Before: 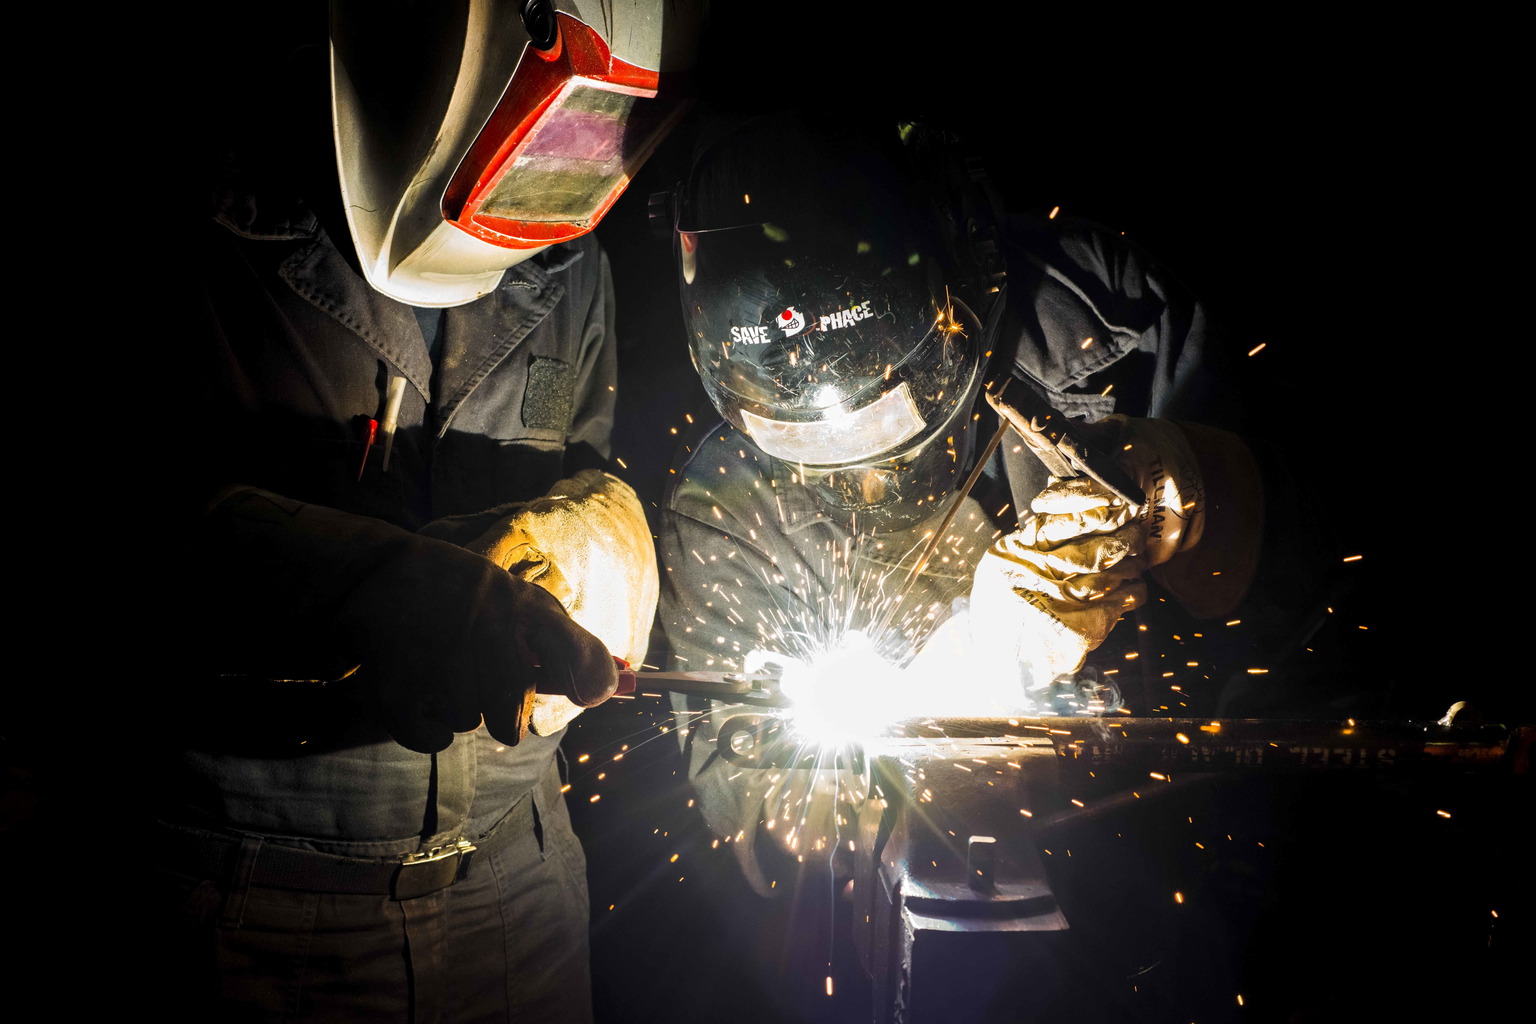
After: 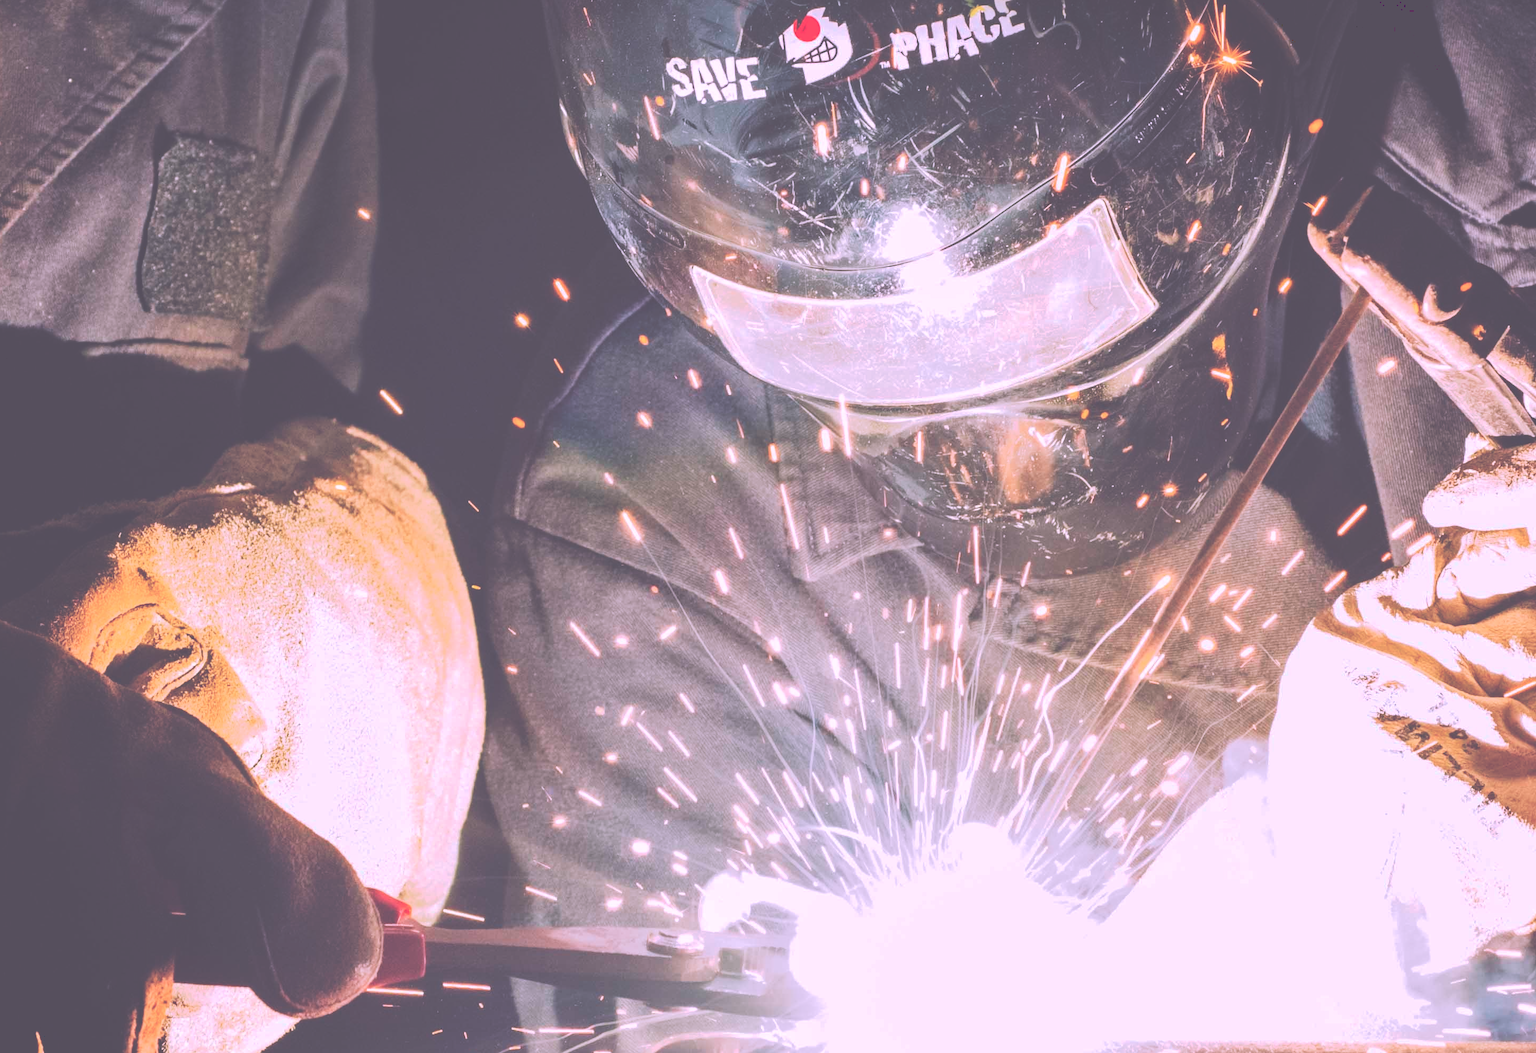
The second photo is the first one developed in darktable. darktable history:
crop: left 30.392%, top 29.678%, right 29.926%, bottom 29.504%
tone curve: curves: ch0 [(0, 0) (0.003, 0.346) (0.011, 0.346) (0.025, 0.346) (0.044, 0.35) (0.069, 0.354) (0.1, 0.361) (0.136, 0.368) (0.177, 0.381) (0.224, 0.395) (0.277, 0.421) (0.335, 0.458) (0.399, 0.502) (0.468, 0.556) (0.543, 0.617) (0.623, 0.685) (0.709, 0.748) (0.801, 0.814) (0.898, 0.865) (1, 1)], preserve colors none
color correction: highlights a* 15.61, highlights b* -20.61
